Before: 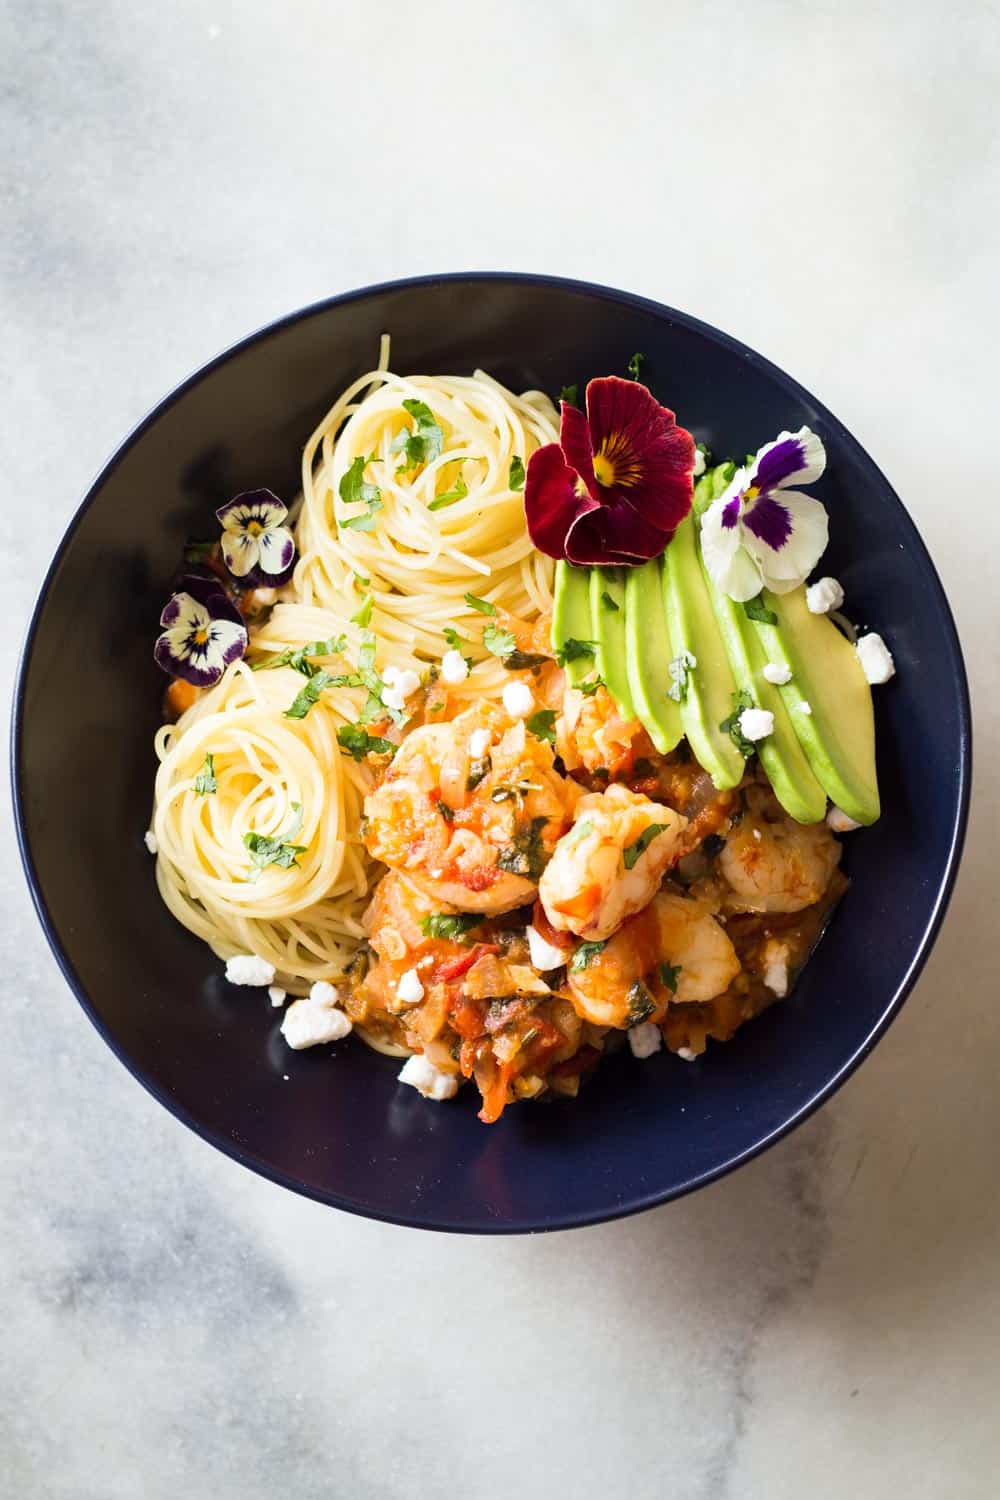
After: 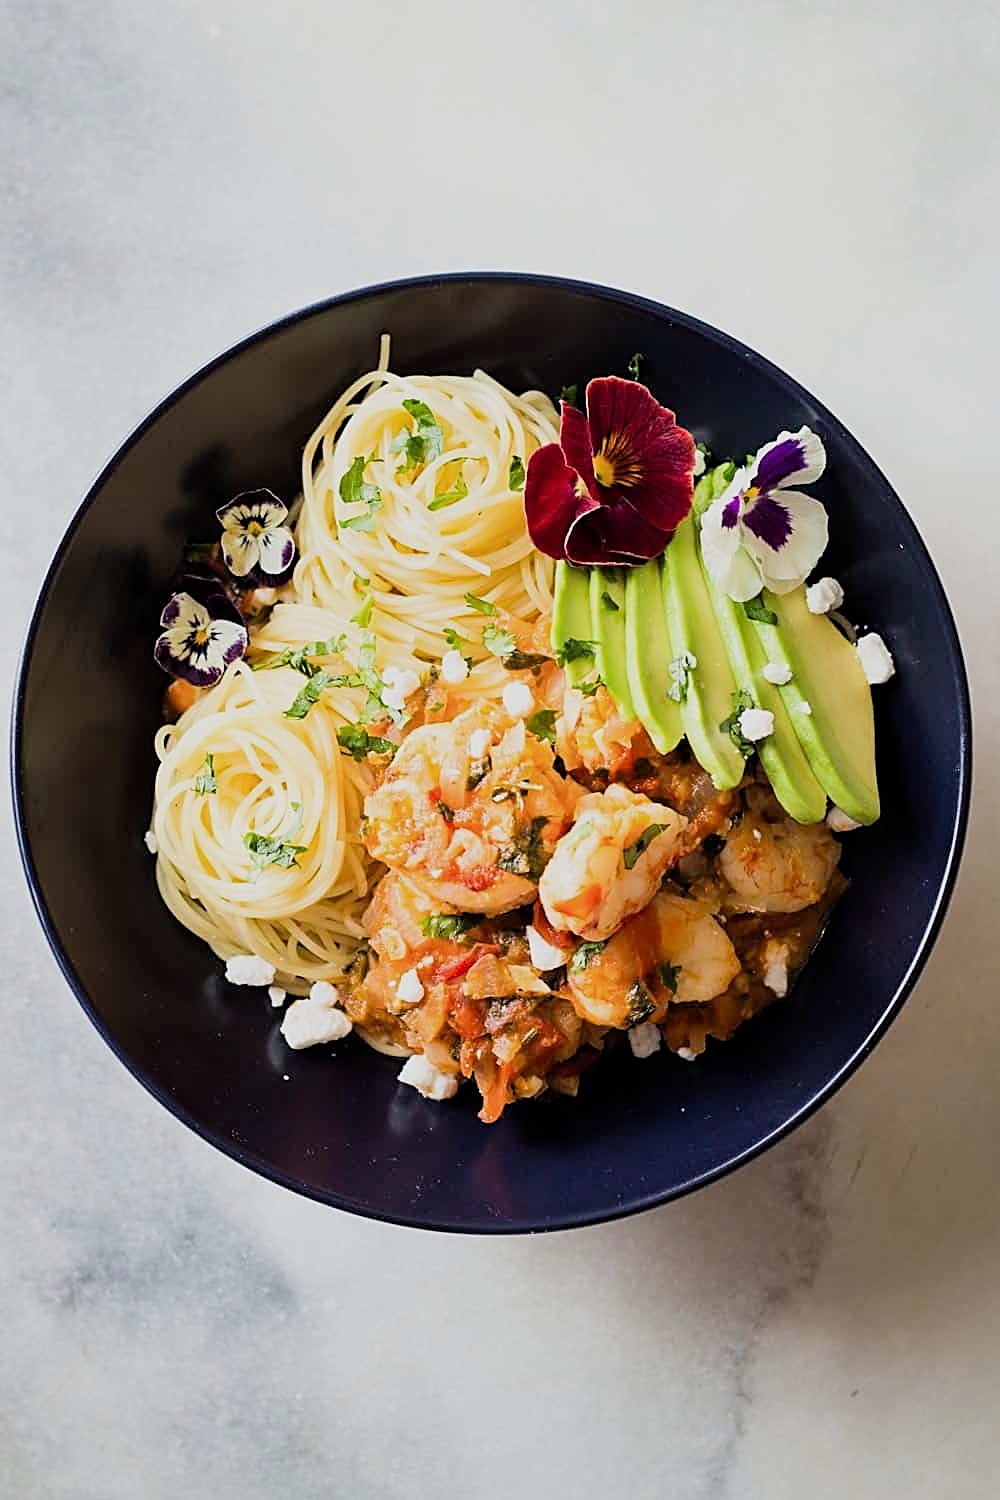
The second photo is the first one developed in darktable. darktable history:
filmic rgb: black relative exposure -7.99 EV, white relative exposure 3.8 EV, hardness 4.4
sharpen: amount 0.902
